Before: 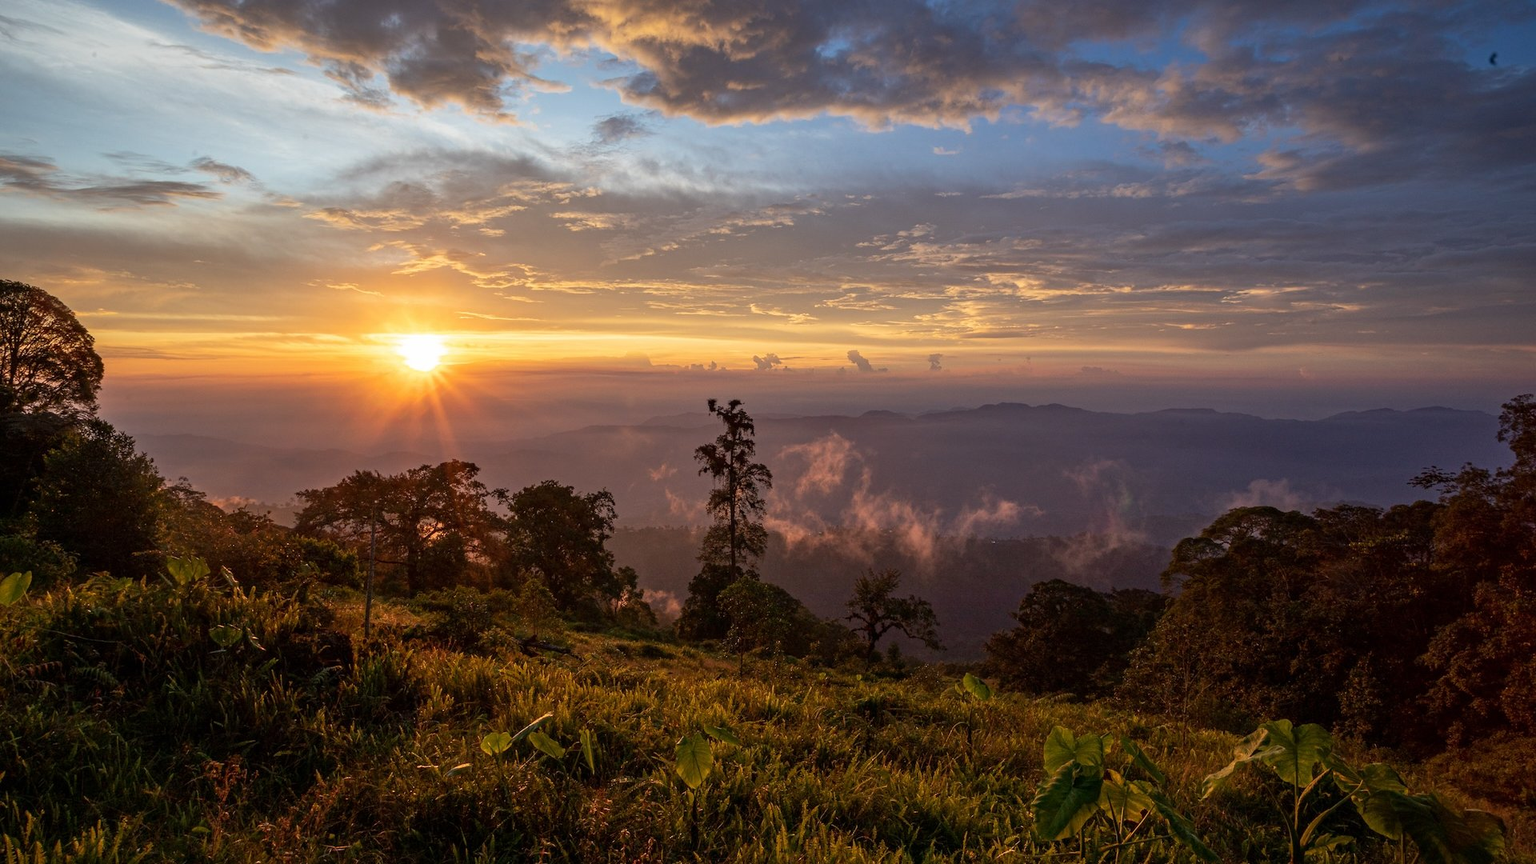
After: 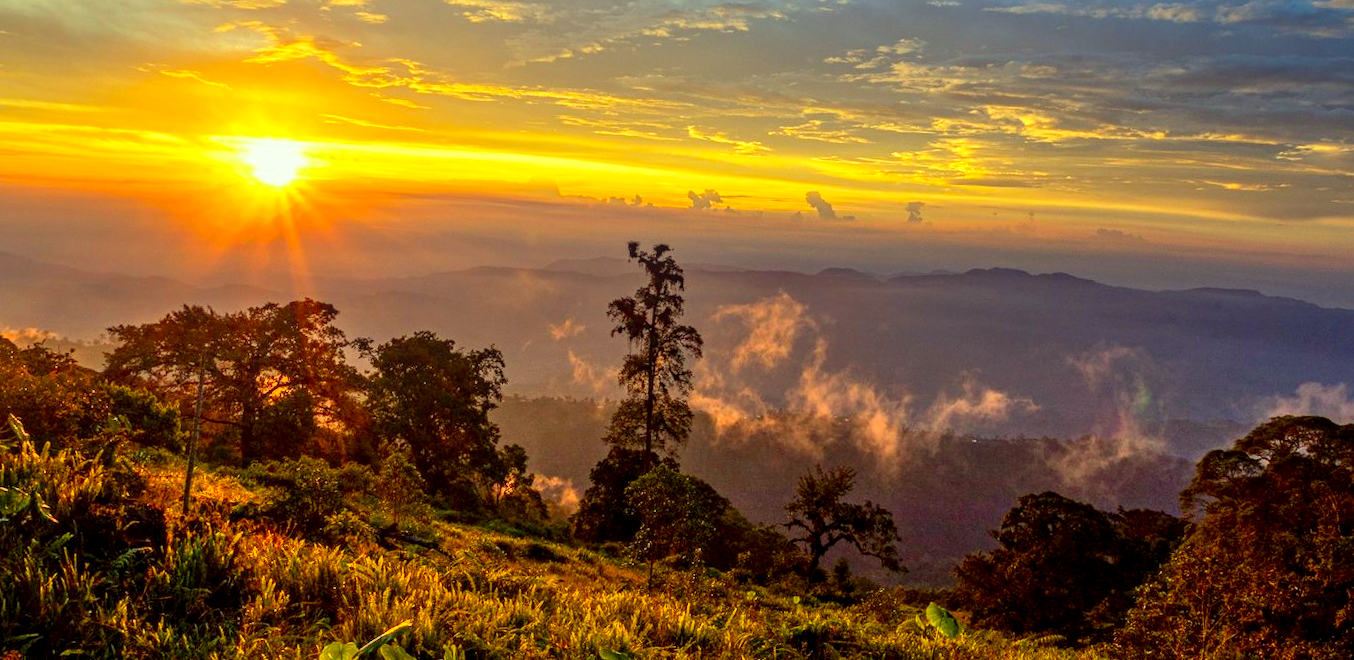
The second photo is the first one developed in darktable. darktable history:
color correction: highlights a* -10.77, highlights b* 9.8, saturation 1.72
crop and rotate: angle -3.37°, left 9.79%, top 20.73%, right 12.42%, bottom 11.82%
bloom: size 38%, threshold 95%, strength 30%
shadows and highlights: soften with gaussian
local contrast: detail 150%
